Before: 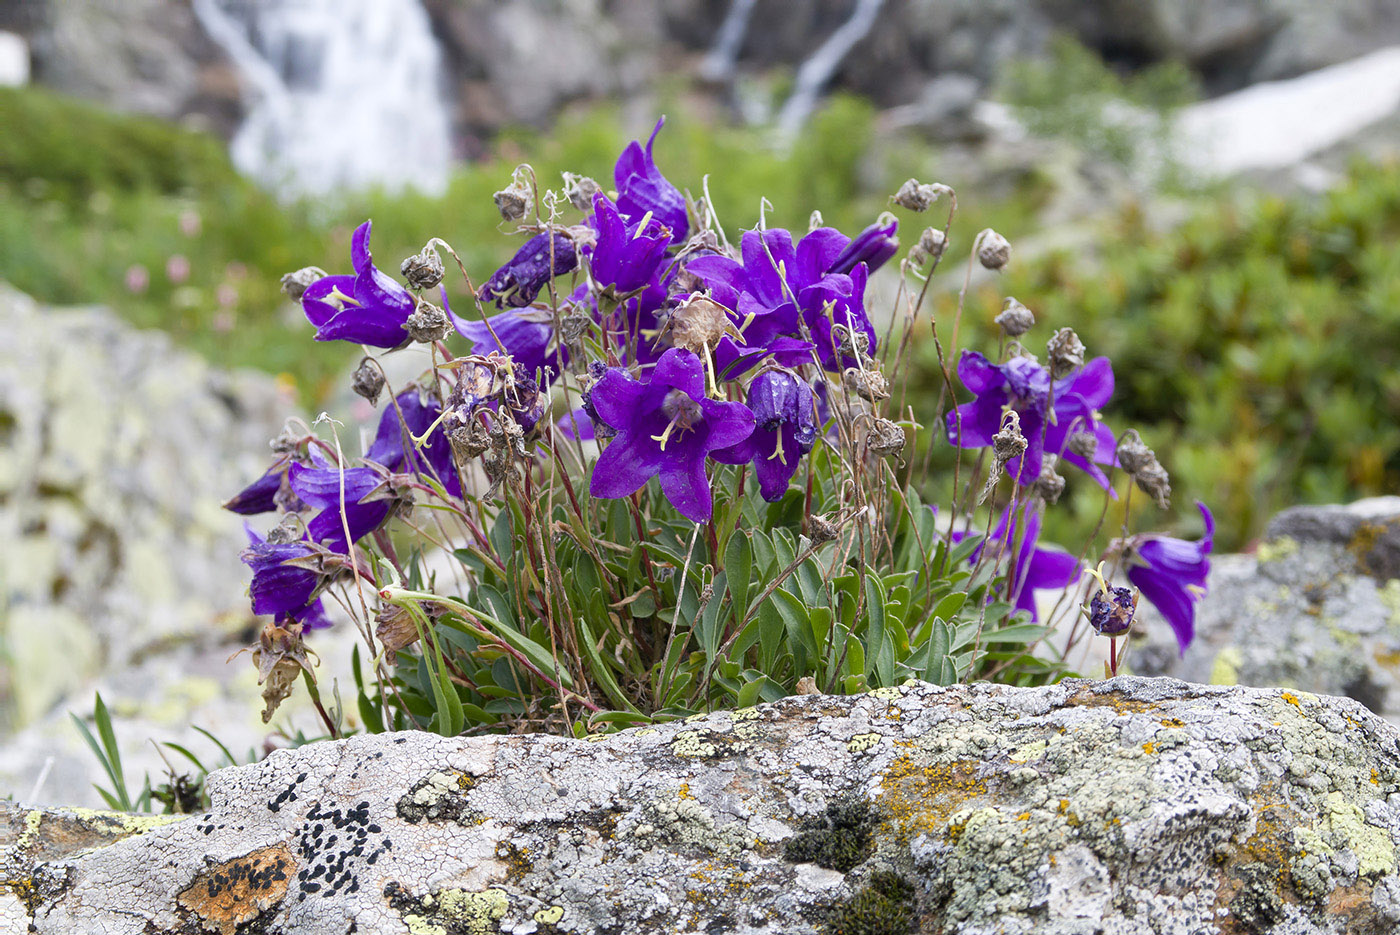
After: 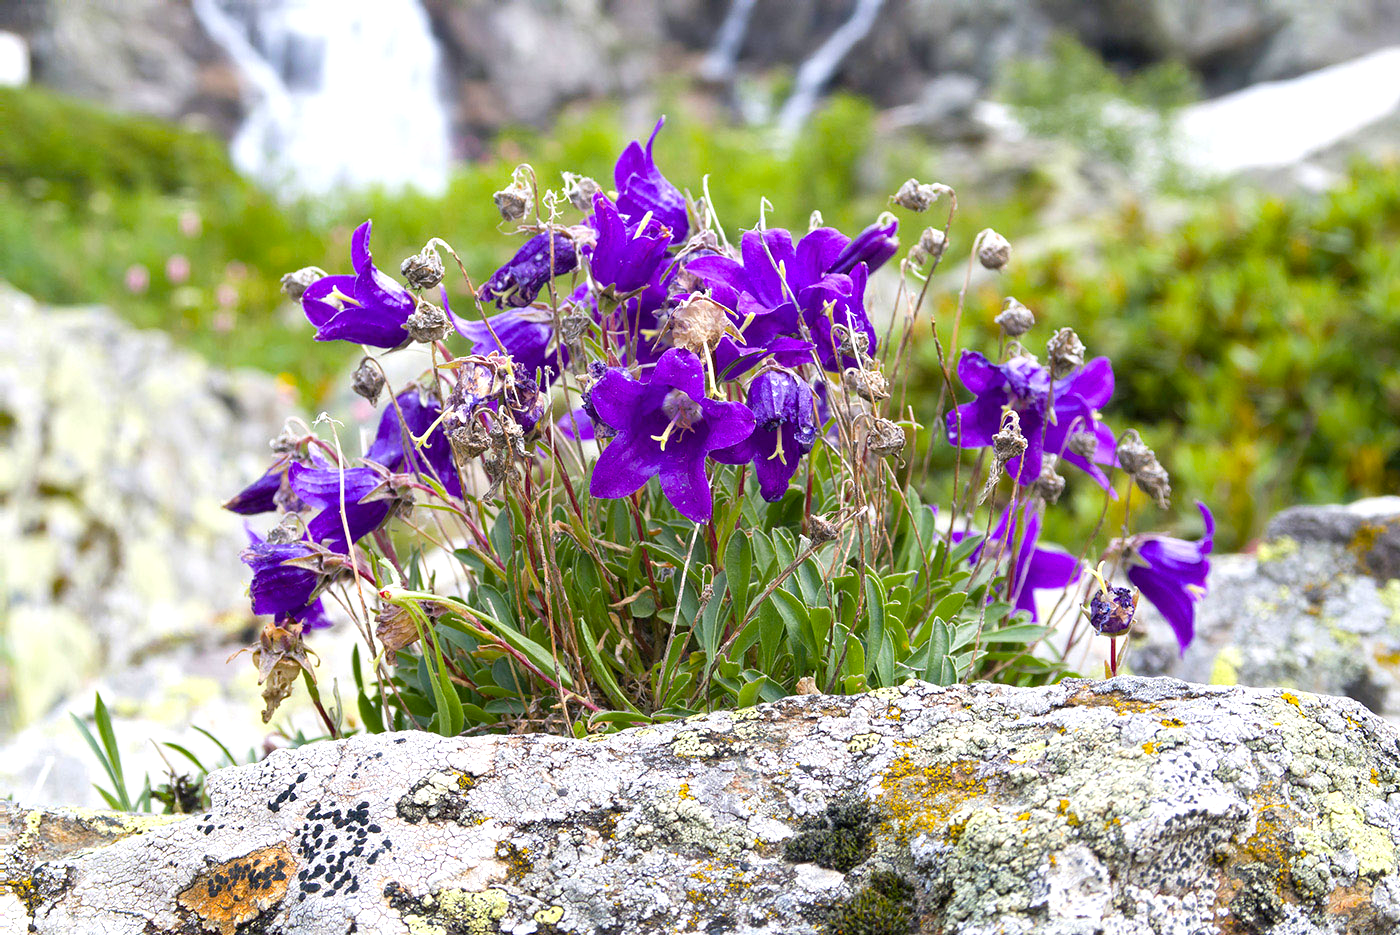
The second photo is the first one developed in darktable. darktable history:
color balance rgb: shadows lift › chroma 1.022%, shadows lift › hue 240.78°, perceptual saturation grading › global saturation 25.913%
exposure: black level correction 0.001, exposure 0.5 EV, compensate highlight preservation false
